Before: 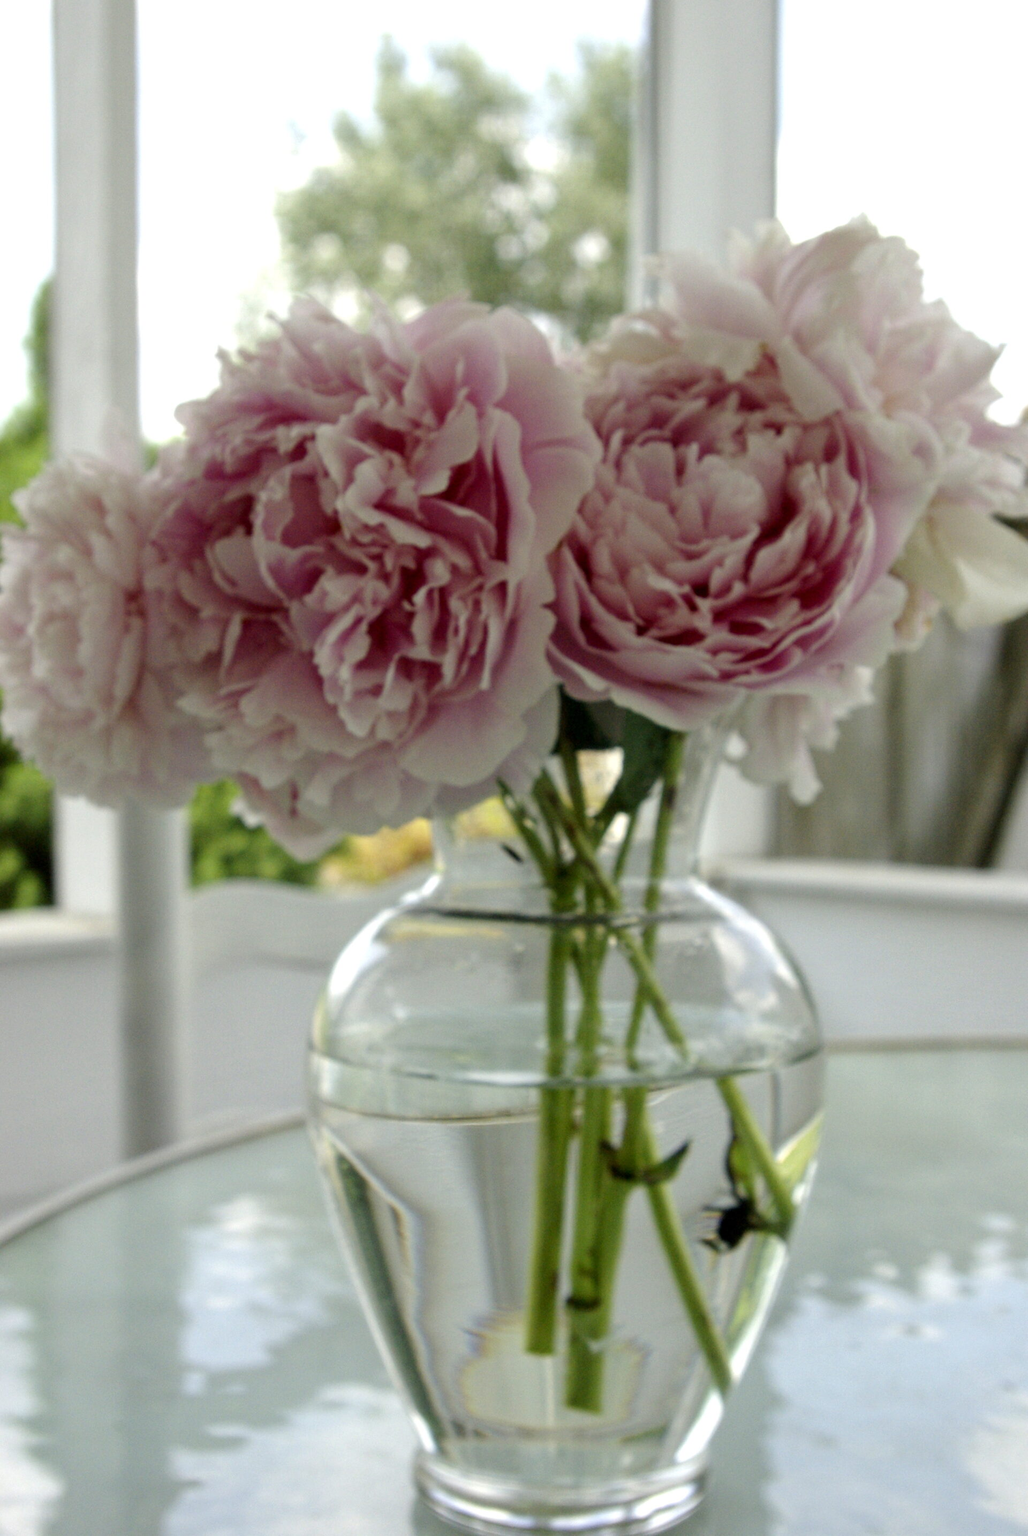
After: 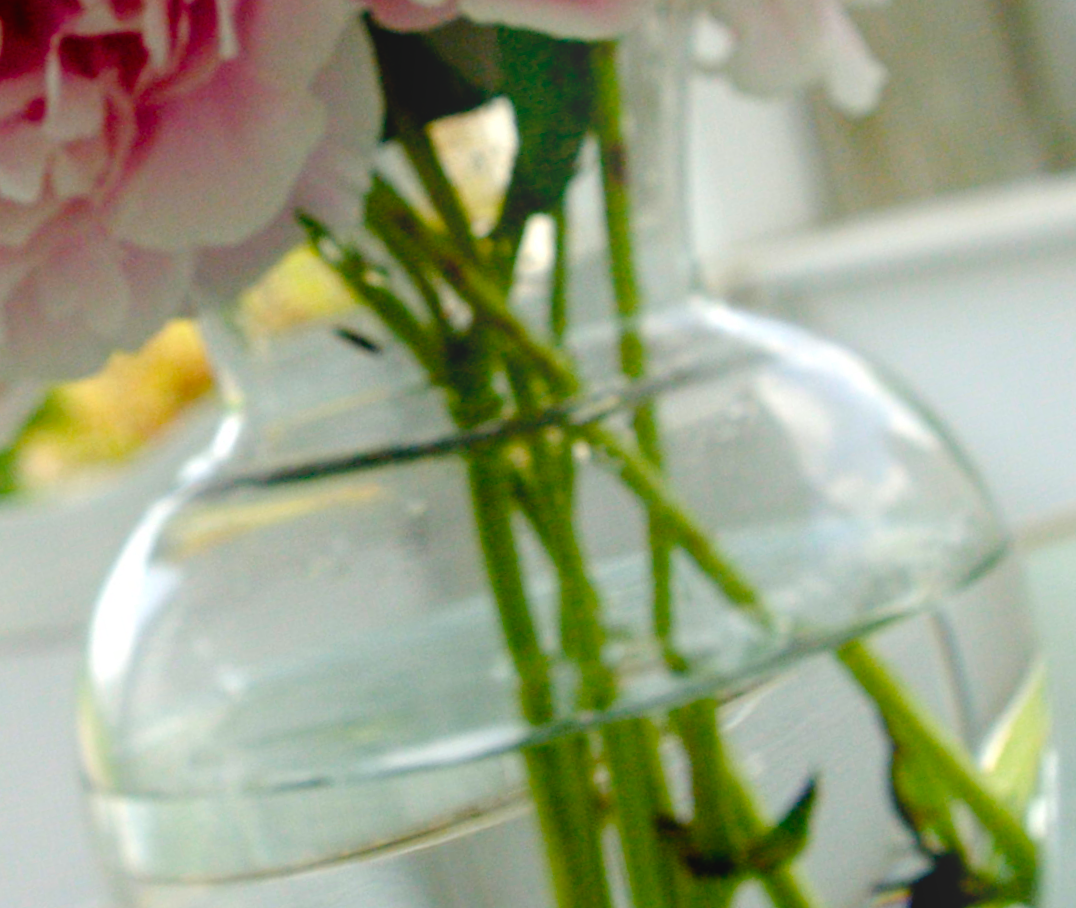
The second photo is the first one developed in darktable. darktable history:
bloom: size 38%, threshold 95%, strength 30%
color balance rgb: perceptual saturation grading › global saturation 35%, perceptual saturation grading › highlights -25%, perceptual saturation grading › shadows 50%
crop: left 34.479%, top 38.822%, right 13.718%, bottom 5.172%
rotate and perspective: rotation -14.8°, crop left 0.1, crop right 0.903, crop top 0.25, crop bottom 0.748
